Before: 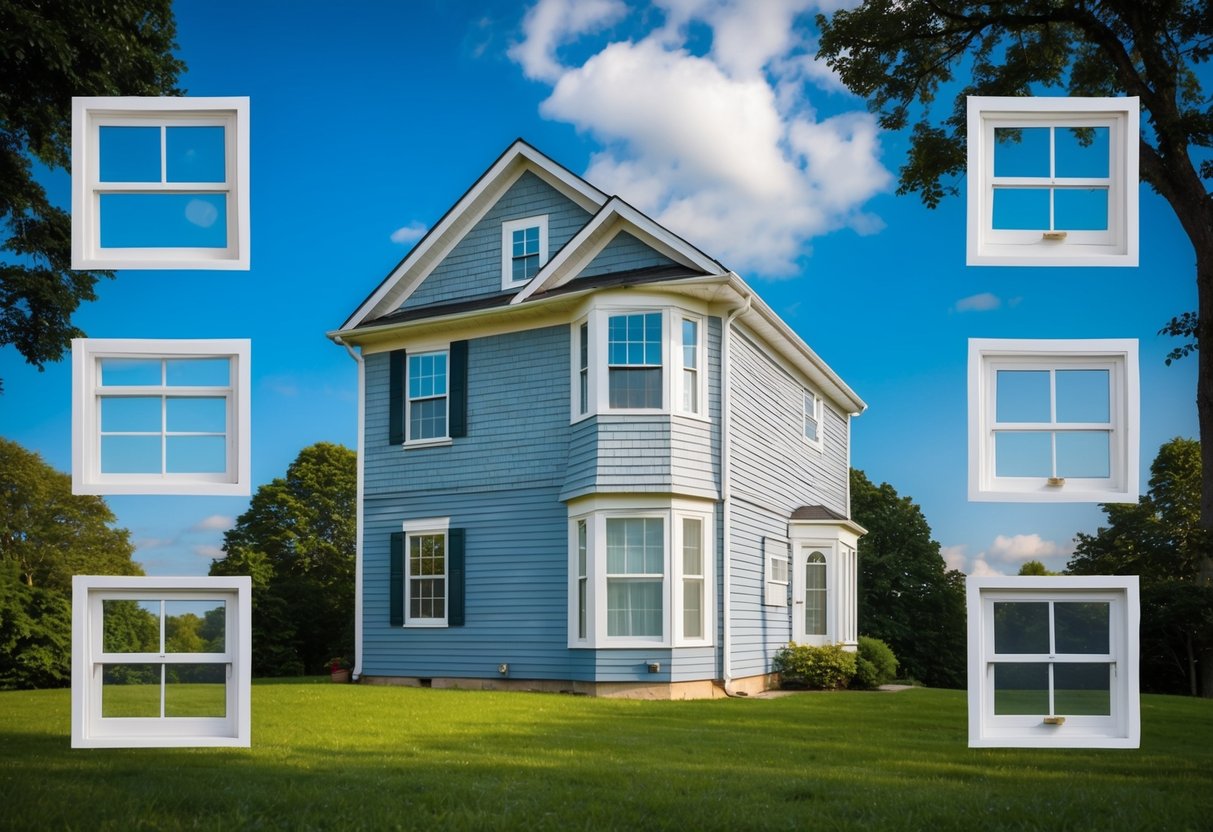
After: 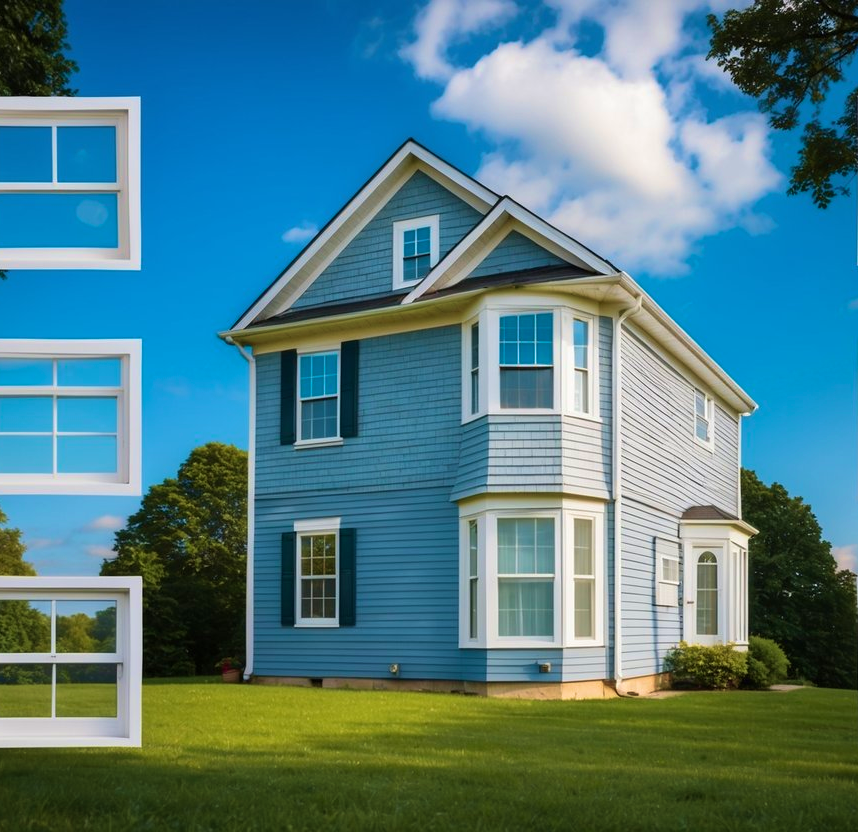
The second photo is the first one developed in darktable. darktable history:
velvia: strength 45%
crop and rotate: left 9.061%, right 20.142%
